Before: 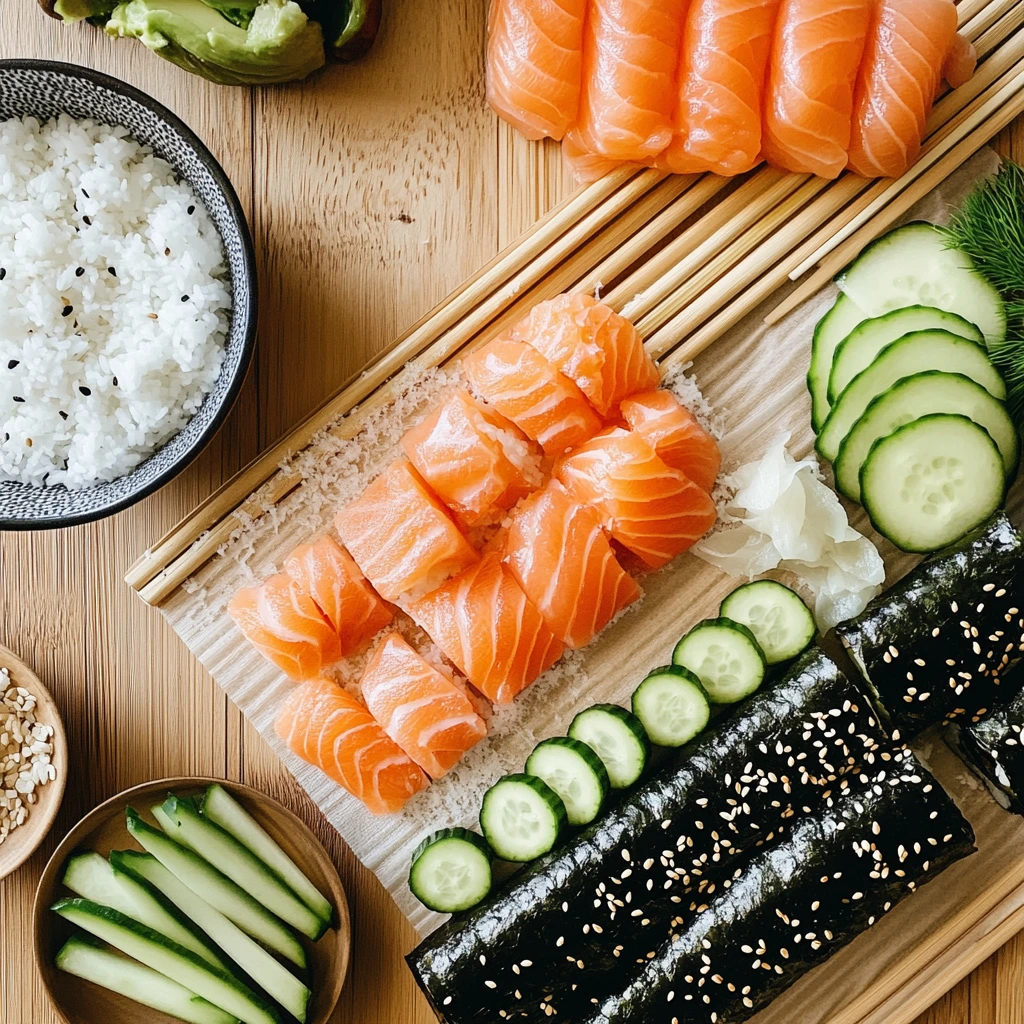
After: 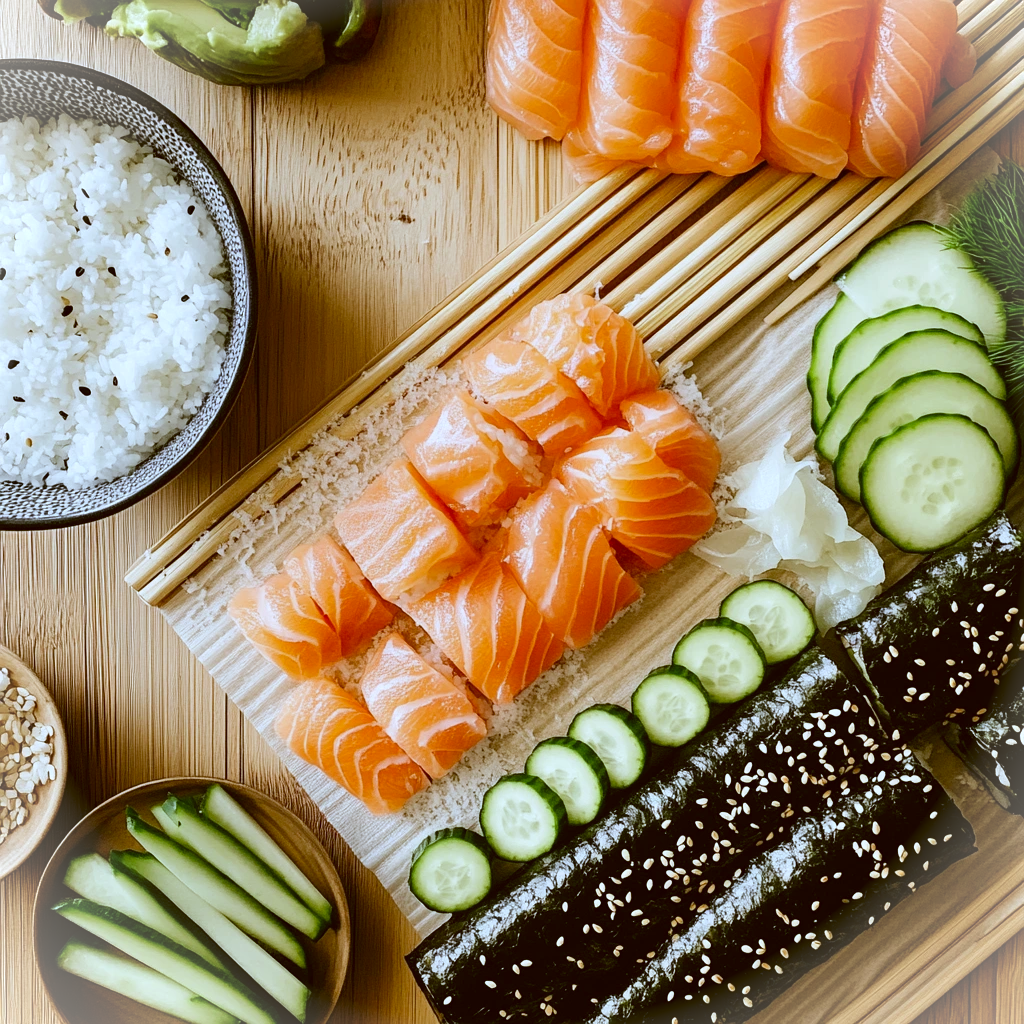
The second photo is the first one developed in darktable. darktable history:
white balance: red 0.924, blue 1.095
color correction: highlights a* -0.482, highlights b* 0.161, shadows a* 4.66, shadows b* 20.72
vignetting: fall-off start 100%, brightness 0.3, saturation 0
